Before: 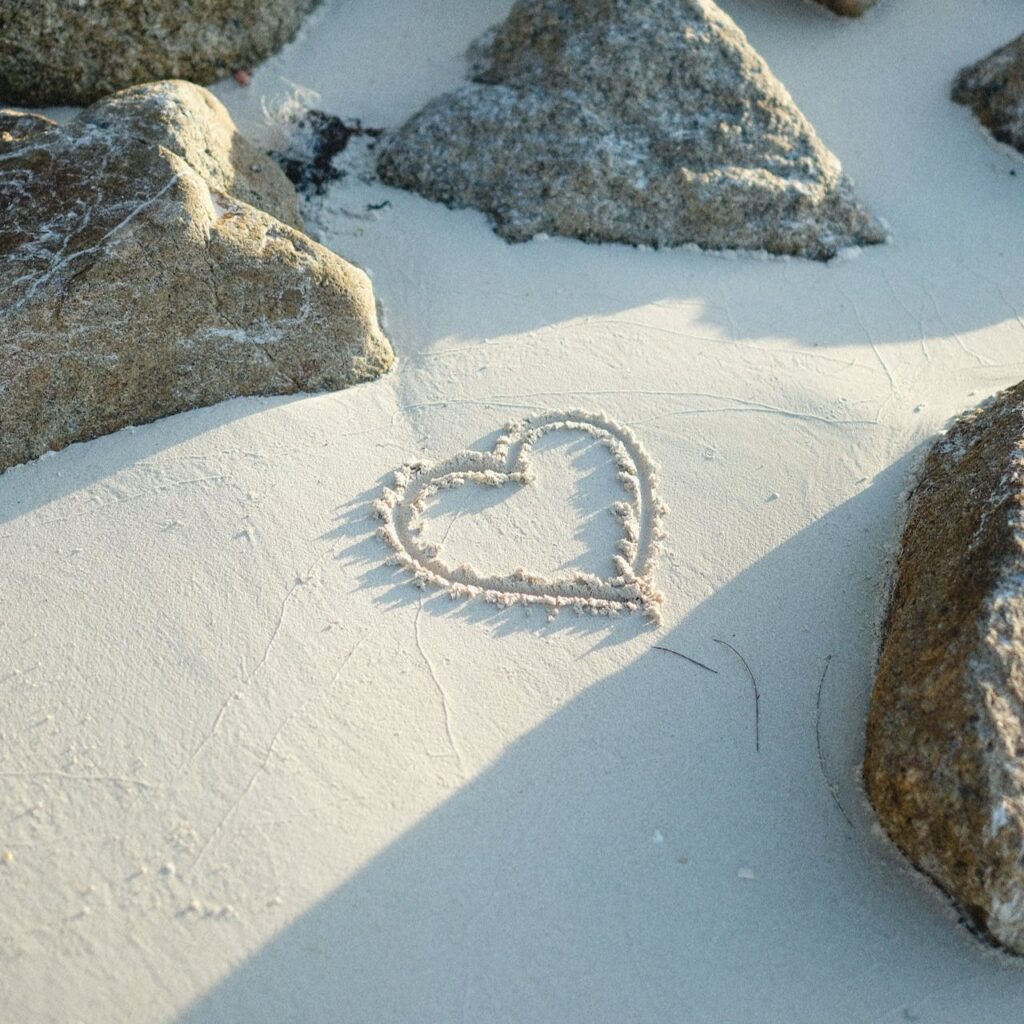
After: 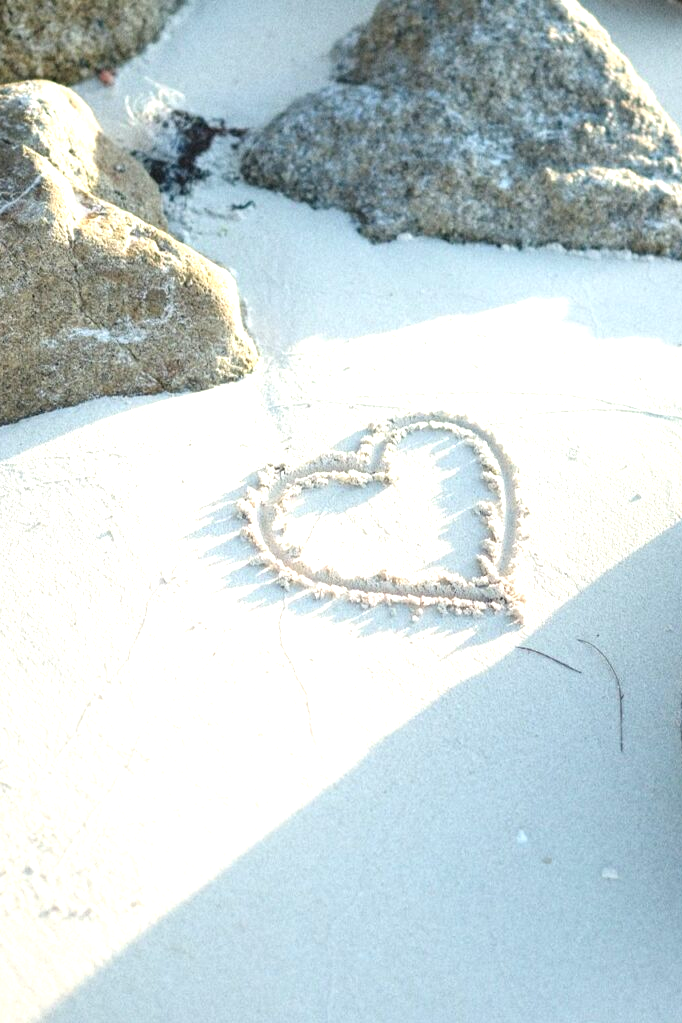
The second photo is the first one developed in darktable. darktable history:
exposure: black level correction 0, exposure 0.9 EV, compensate highlight preservation false
crop and rotate: left 13.342%, right 19.991%
